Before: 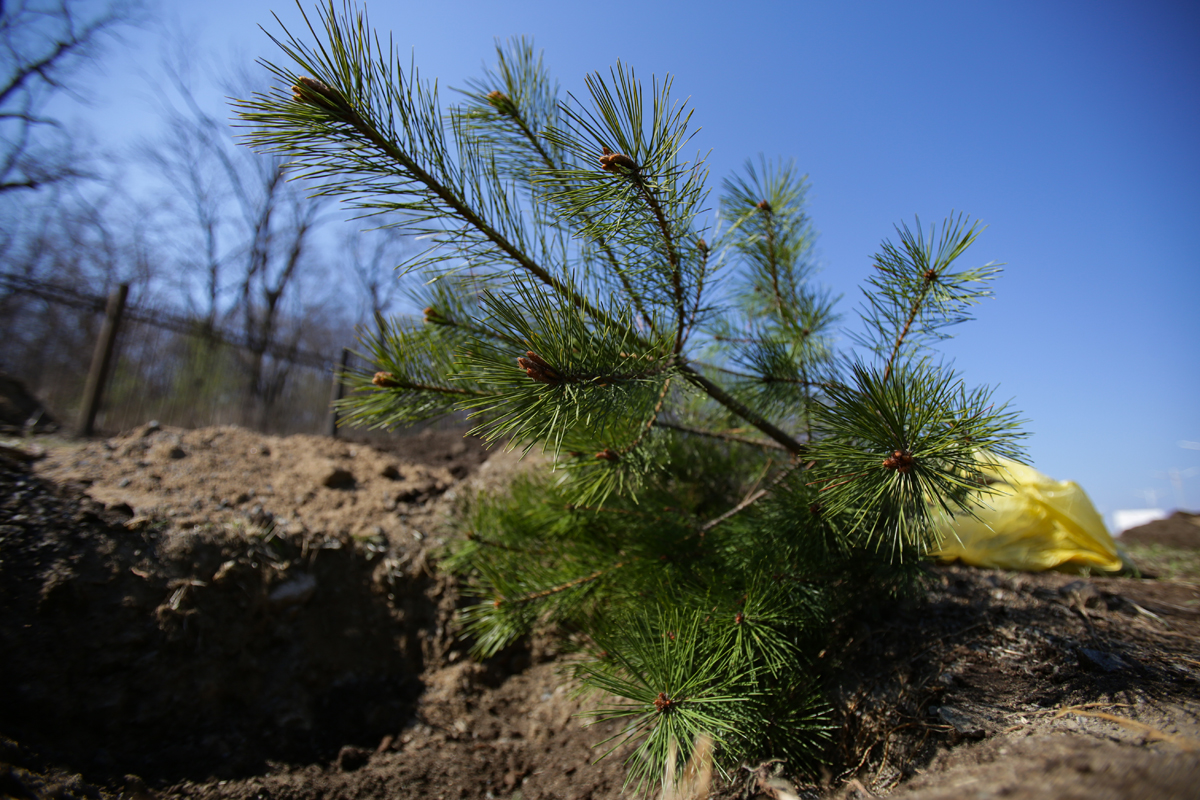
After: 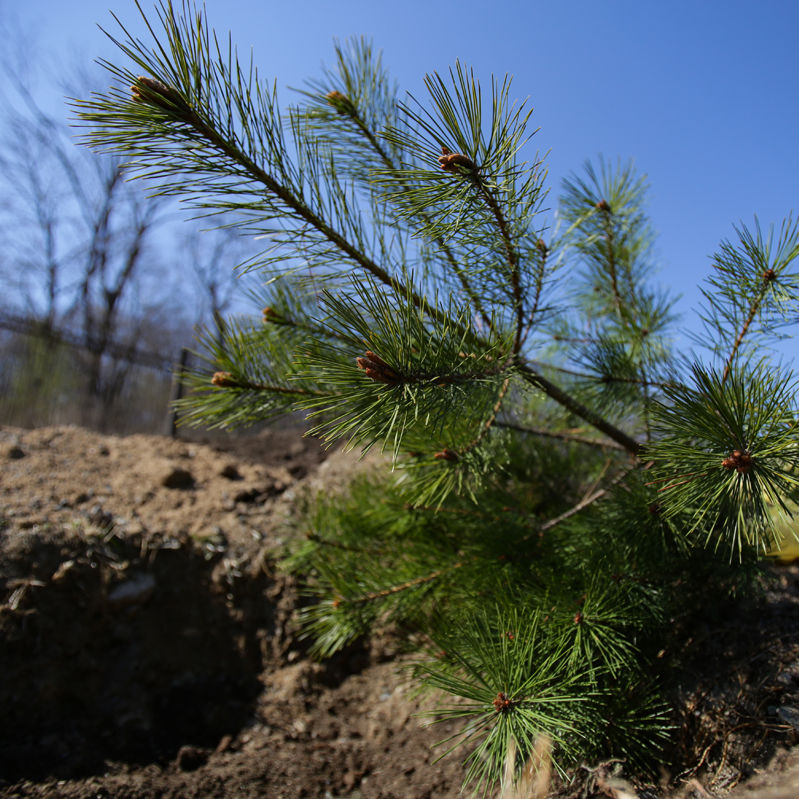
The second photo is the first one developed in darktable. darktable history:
crop and rotate: left 13.458%, right 19.893%
